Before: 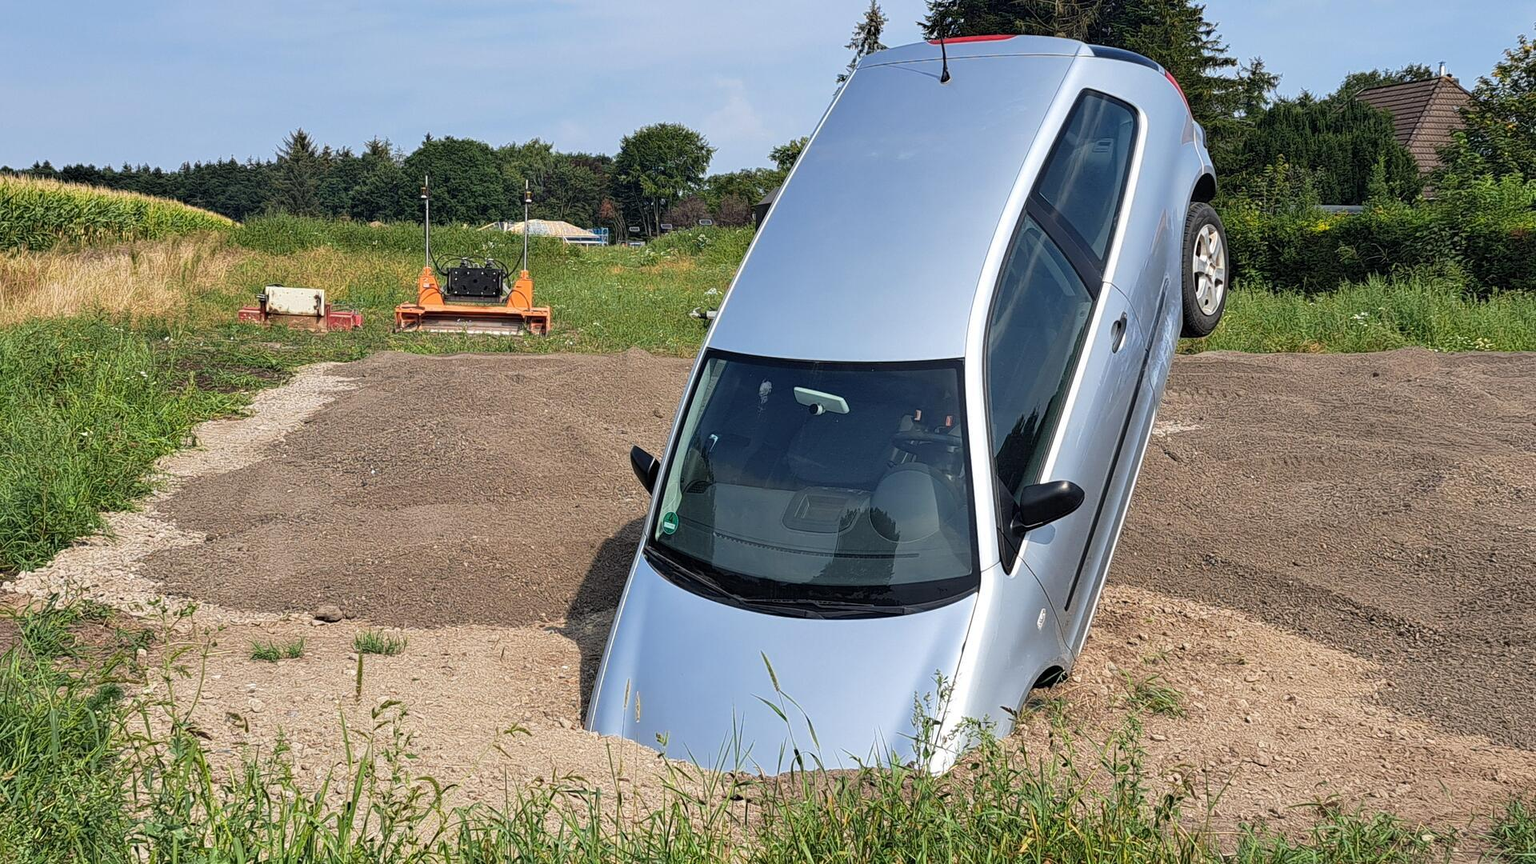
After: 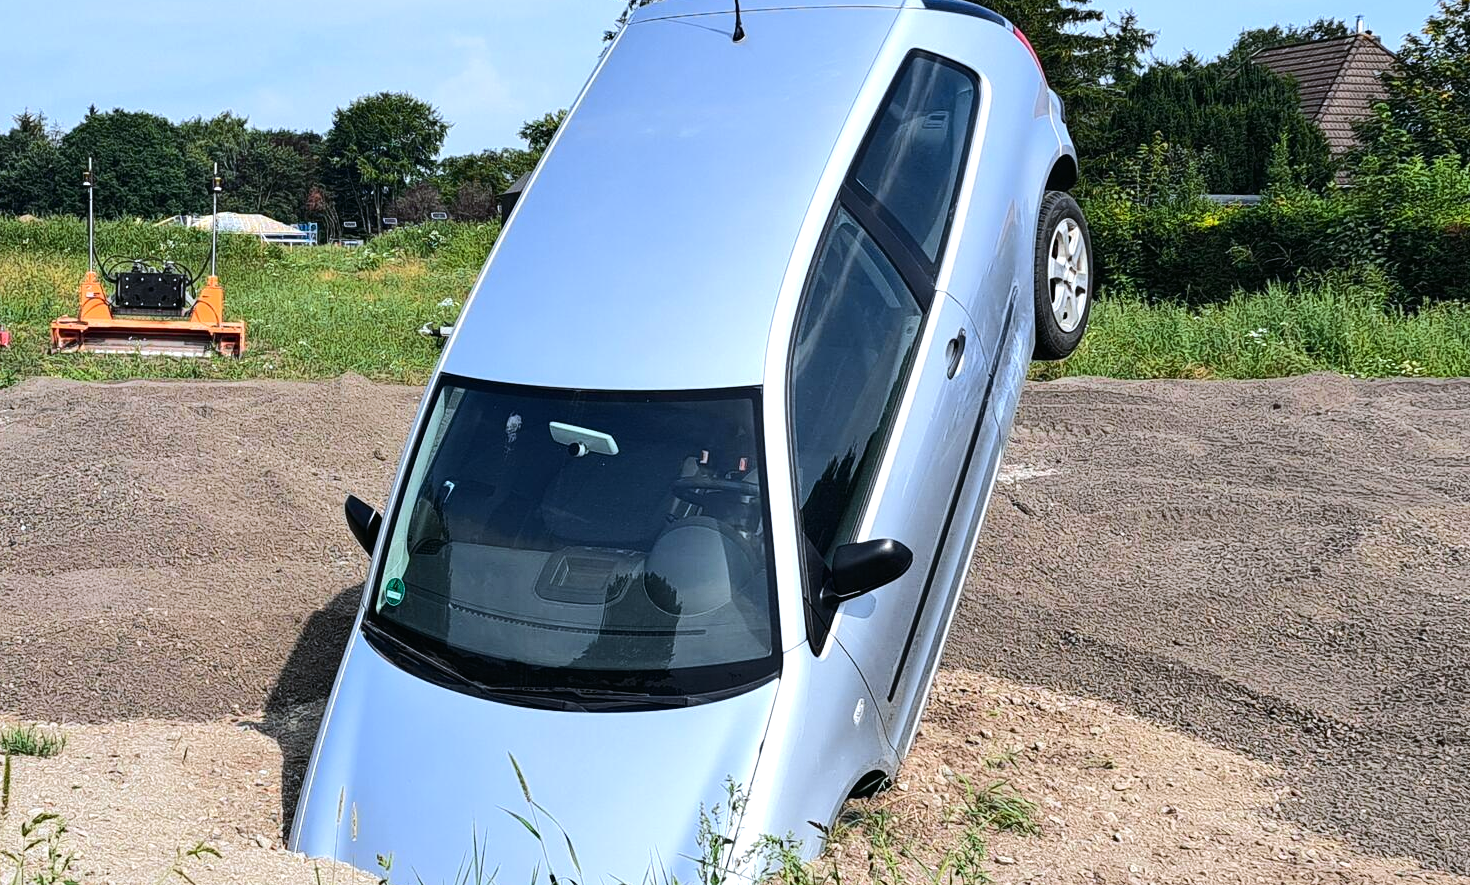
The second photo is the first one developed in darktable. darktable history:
crop: left 23.095%, top 5.827%, bottom 11.854%
white balance: red 0.954, blue 1.079
tone equalizer: -8 EV -0.417 EV, -7 EV -0.389 EV, -6 EV -0.333 EV, -5 EV -0.222 EV, -3 EV 0.222 EV, -2 EV 0.333 EV, -1 EV 0.389 EV, +0 EV 0.417 EV, edges refinement/feathering 500, mask exposure compensation -1.57 EV, preserve details no
tone curve: curves: ch0 [(0, 0.01) (0.037, 0.032) (0.131, 0.108) (0.275, 0.256) (0.483, 0.512) (0.61, 0.665) (0.696, 0.742) (0.792, 0.819) (0.911, 0.925) (0.997, 0.995)]; ch1 [(0, 0) (0.308, 0.29) (0.425, 0.411) (0.492, 0.488) (0.507, 0.503) (0.53, 0.532) (0.573, 0.586) (0.683, 0.702) (0.746, 0.77) (1, 1)]; ch2 [(0, 0) (0.246, 0.233) (0.36, 0.352) (0.415, 0.415) (0.485, 0.487) (0.502, 0.504) (0.525, 0.518) (0.539, 0.539) (0.587, 0.594) (0.636, 0.652) (0.711, 0.729) (0.845, 0.855) (0.998, 0.977)], color space Lab, independent channels, preserve colors none
